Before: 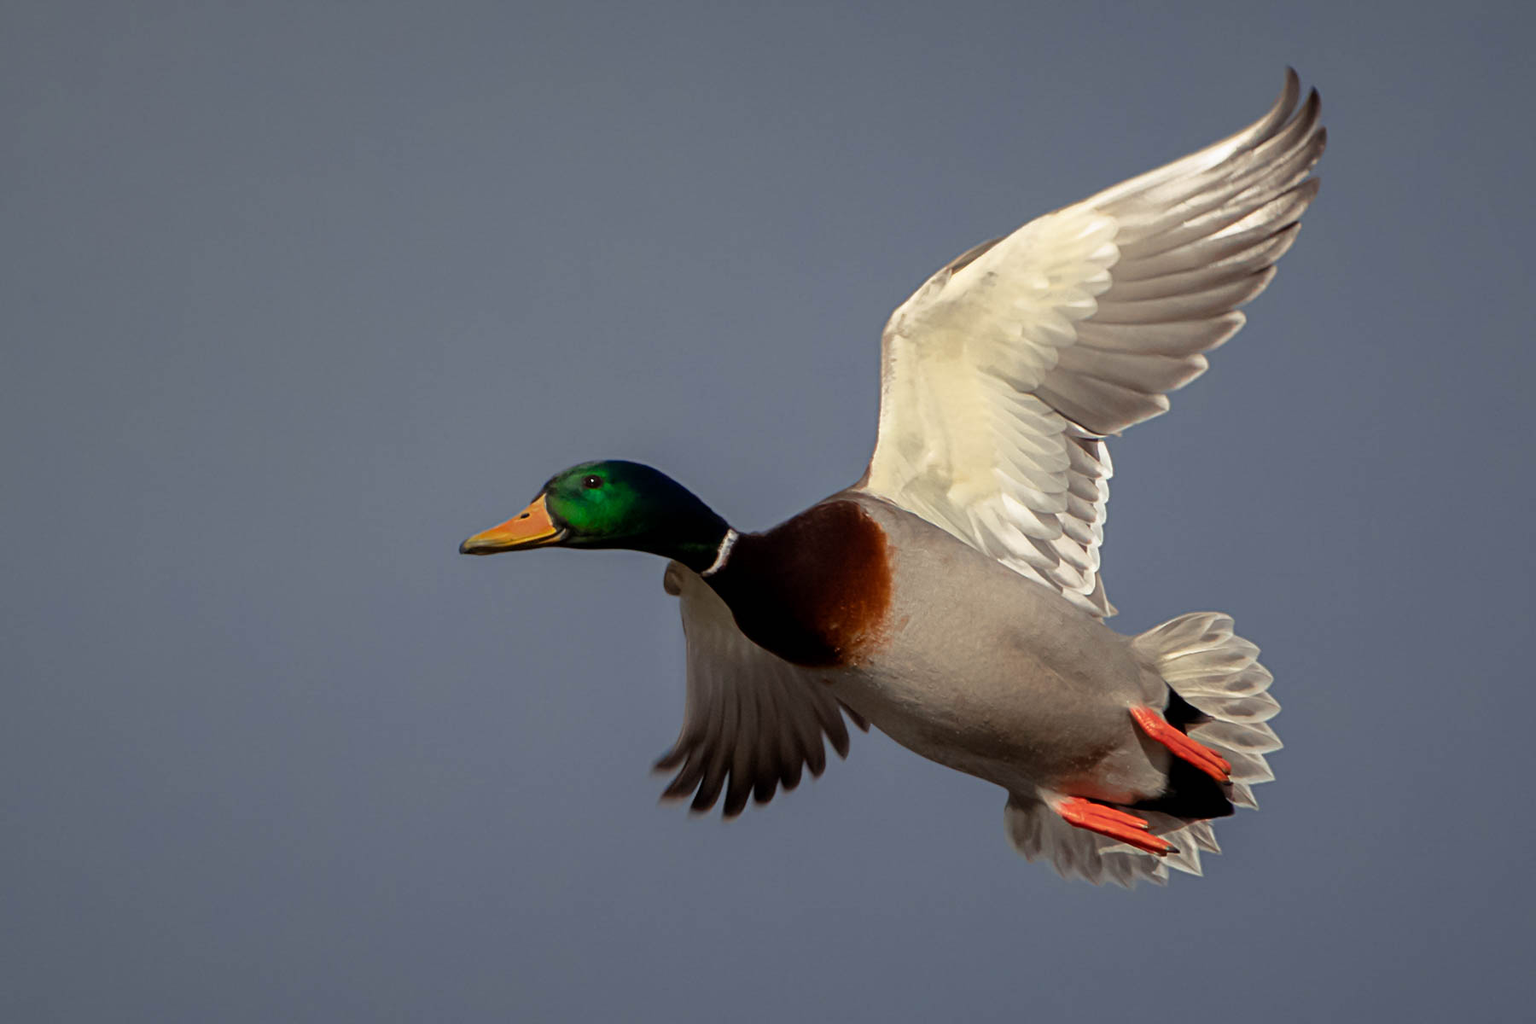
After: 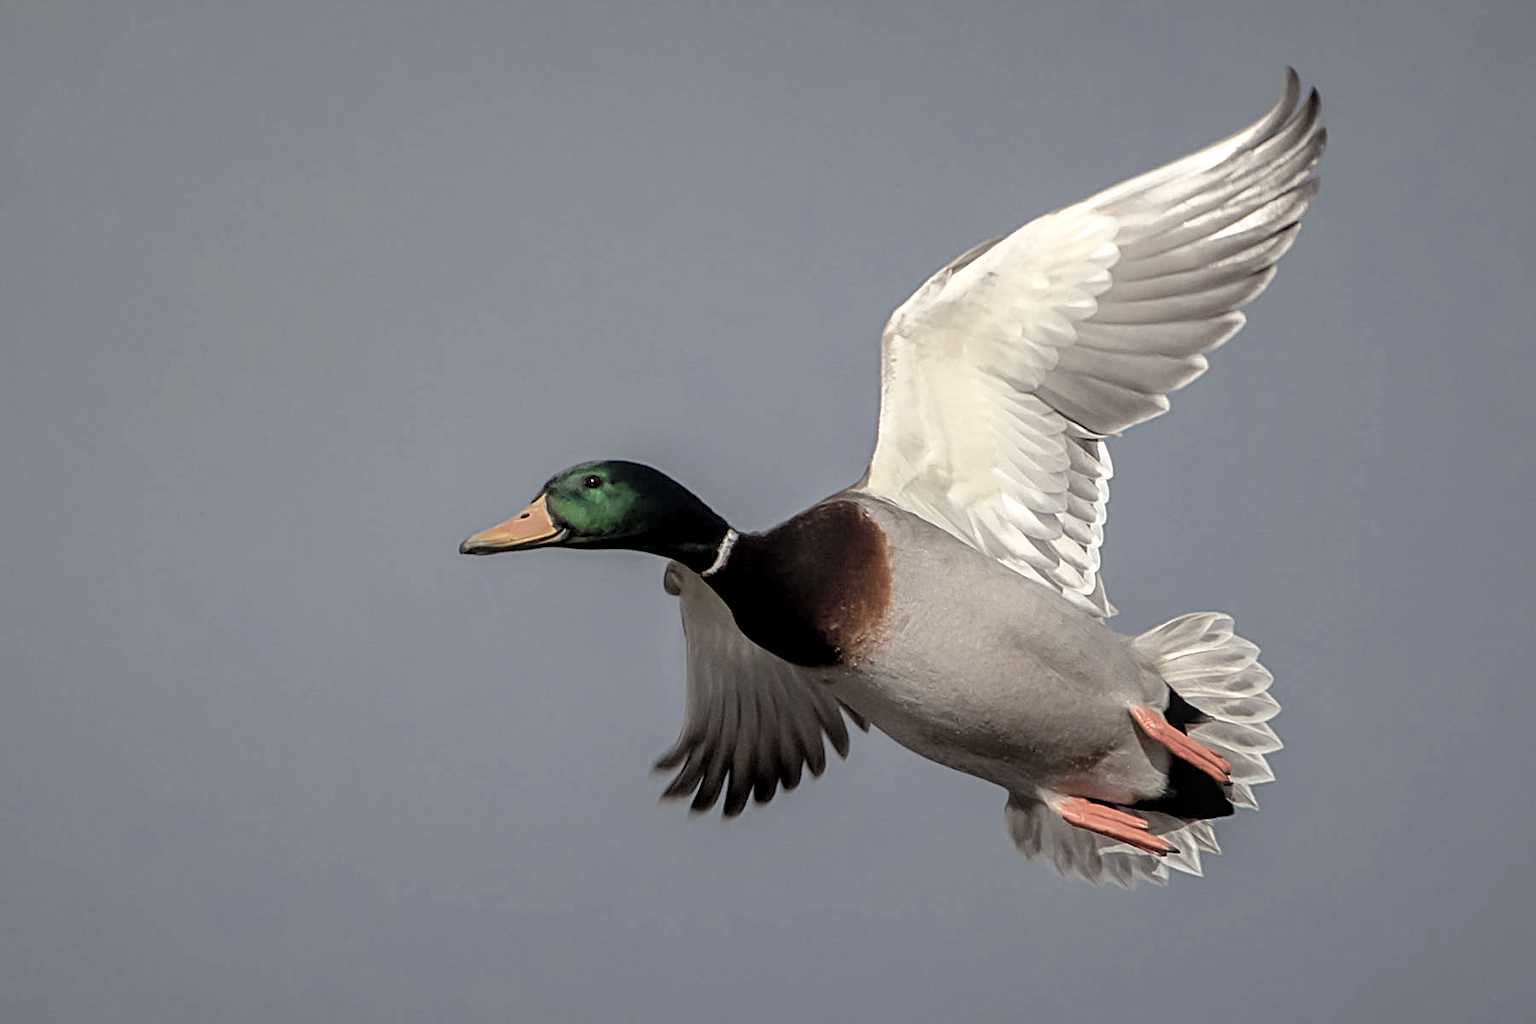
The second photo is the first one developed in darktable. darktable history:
contrast brightness saturation: brightness 0.18, saturation -0.5
sharpen: on, module defaults
local contrast: on, module defaults
